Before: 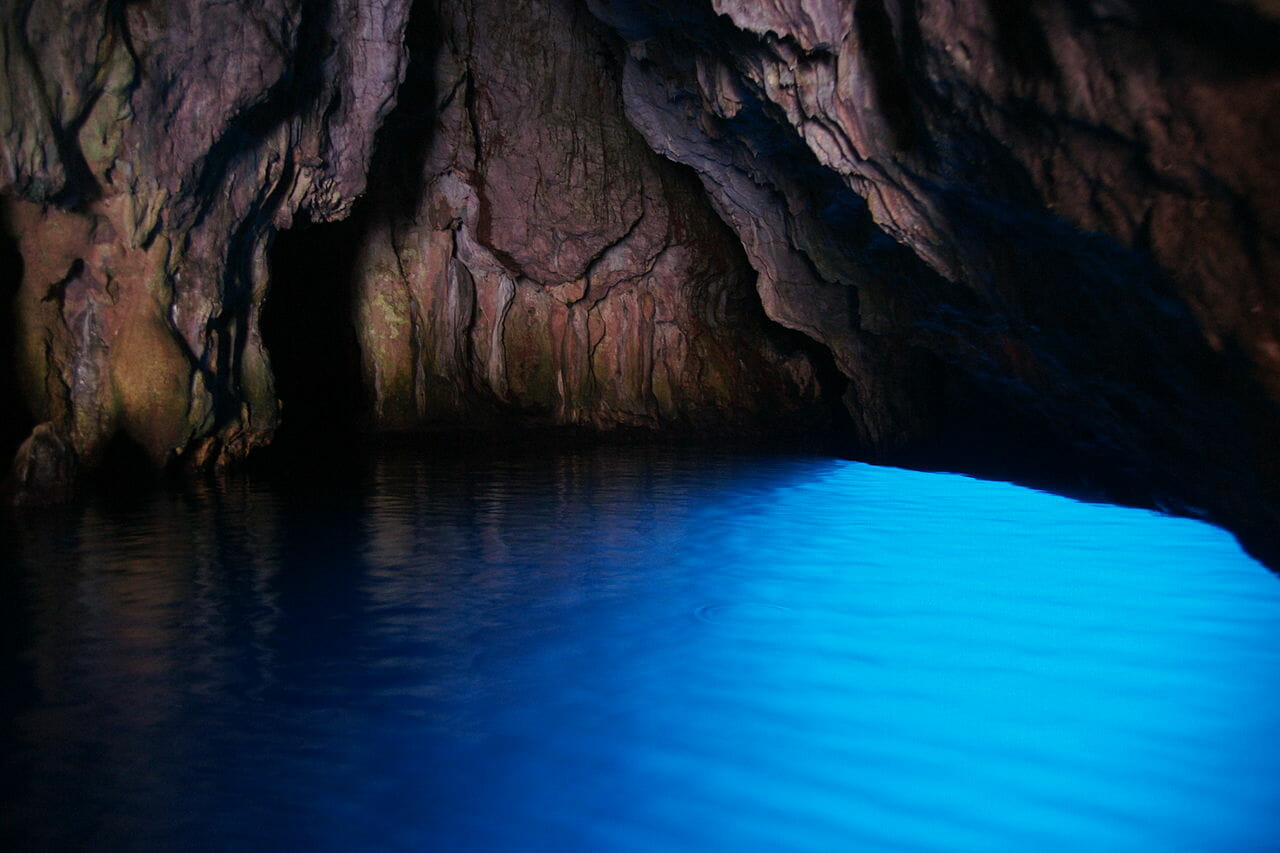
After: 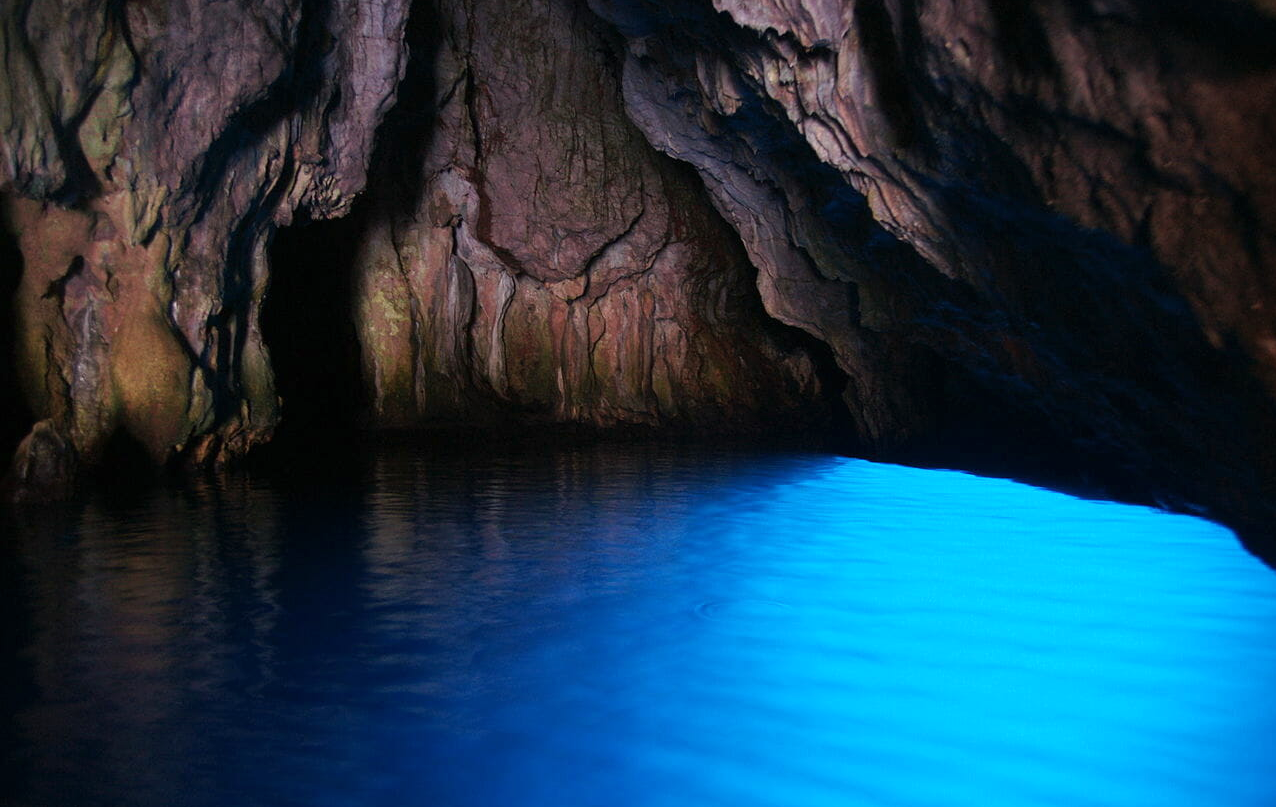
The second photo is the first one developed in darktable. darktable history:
crop: top 0.362%, right 0.261%, bottom 5.016%
exposure: black level correction 0, exposure 0.301 EV, compensate highlight preservation false
